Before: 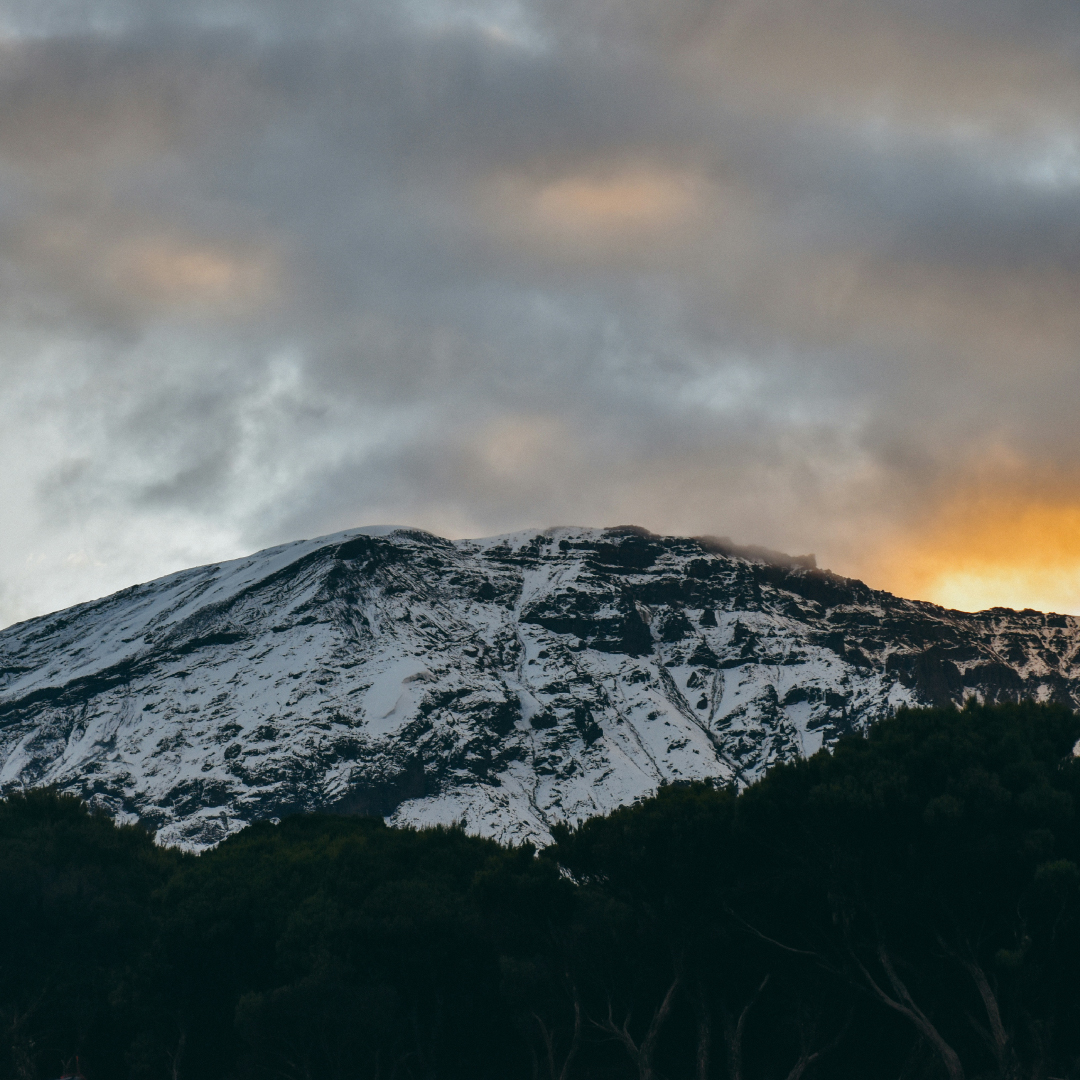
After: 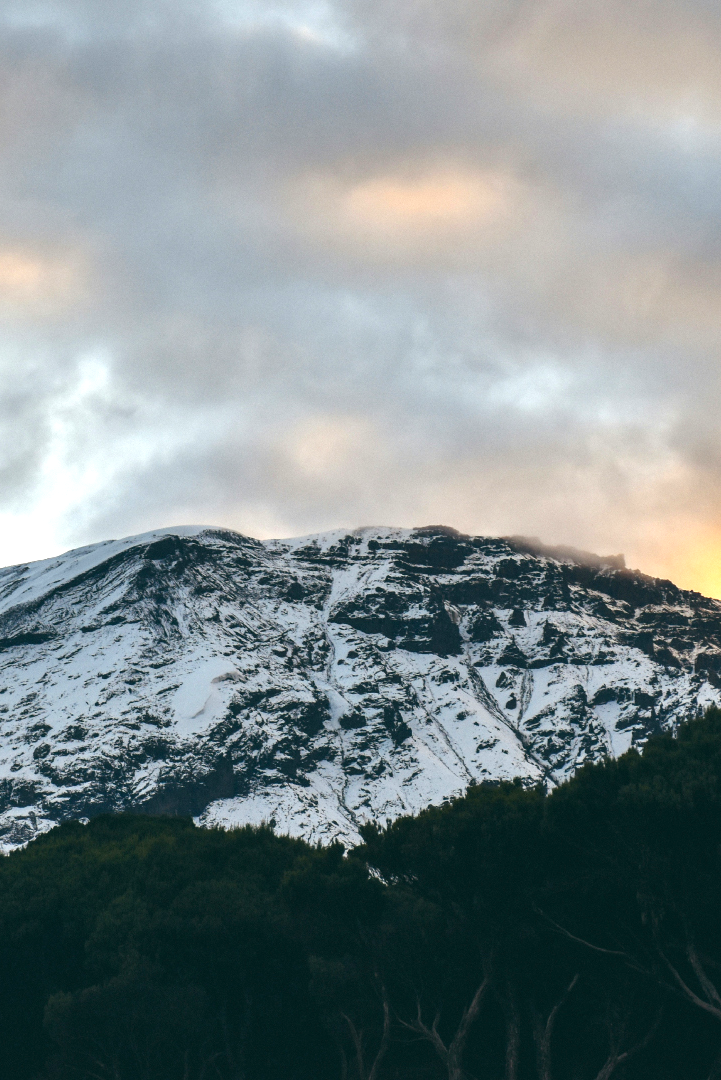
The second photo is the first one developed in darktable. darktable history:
crop and rotate: left 17.732%, right 15.423%
exposure: exposure 1 EV, compensate highlight preservation false
